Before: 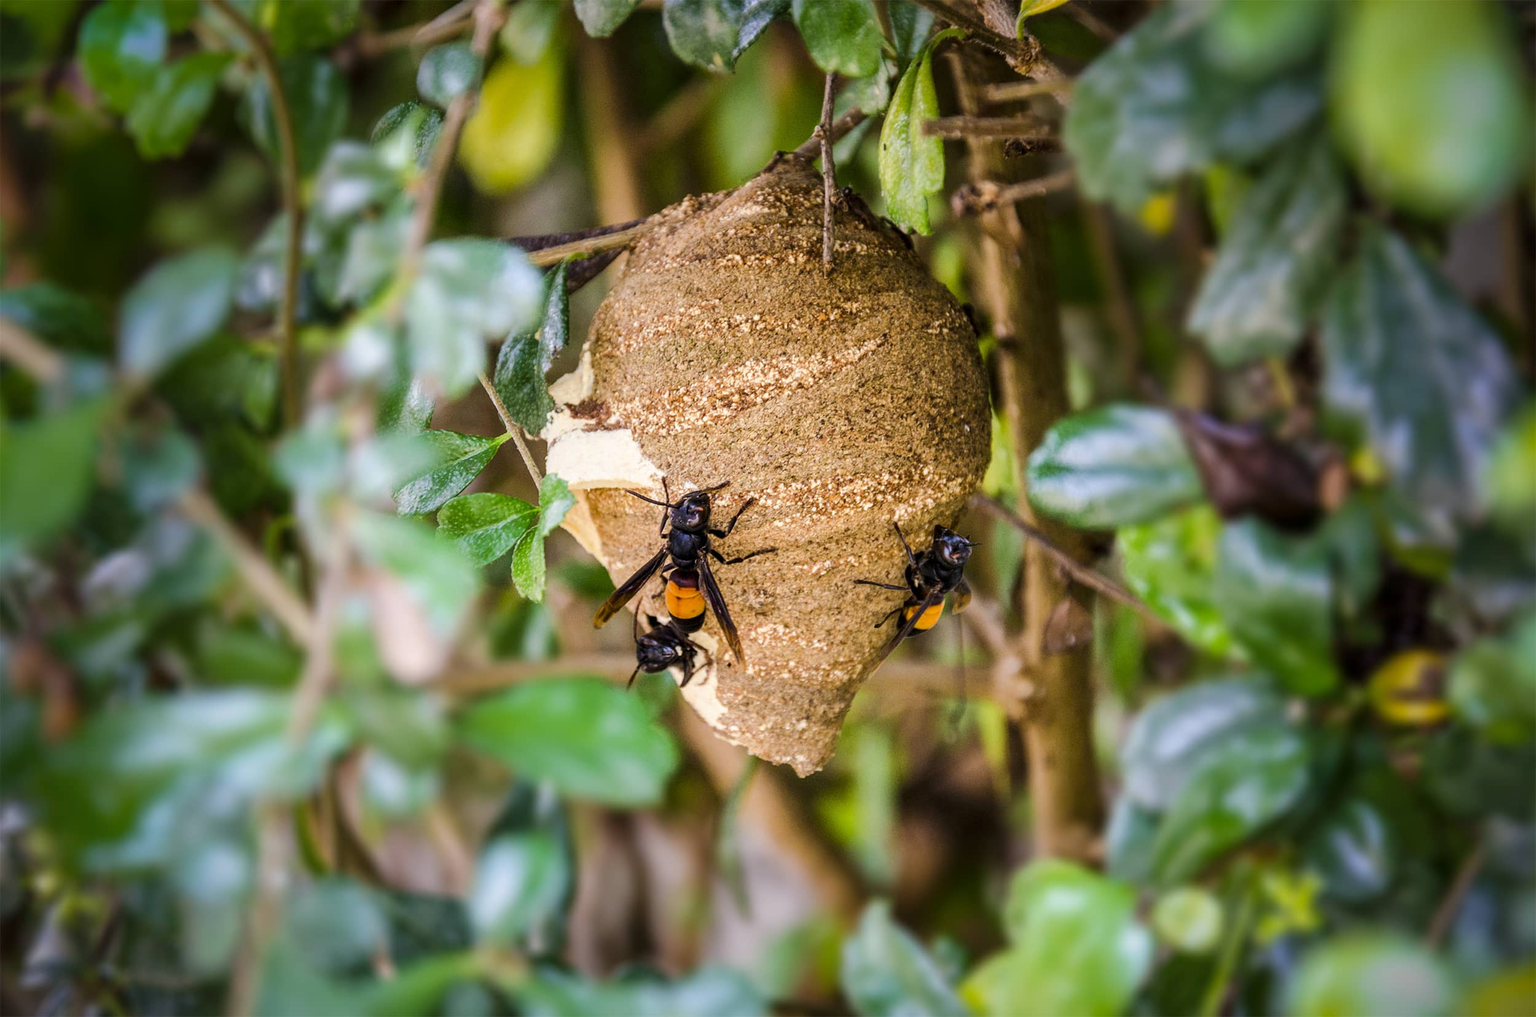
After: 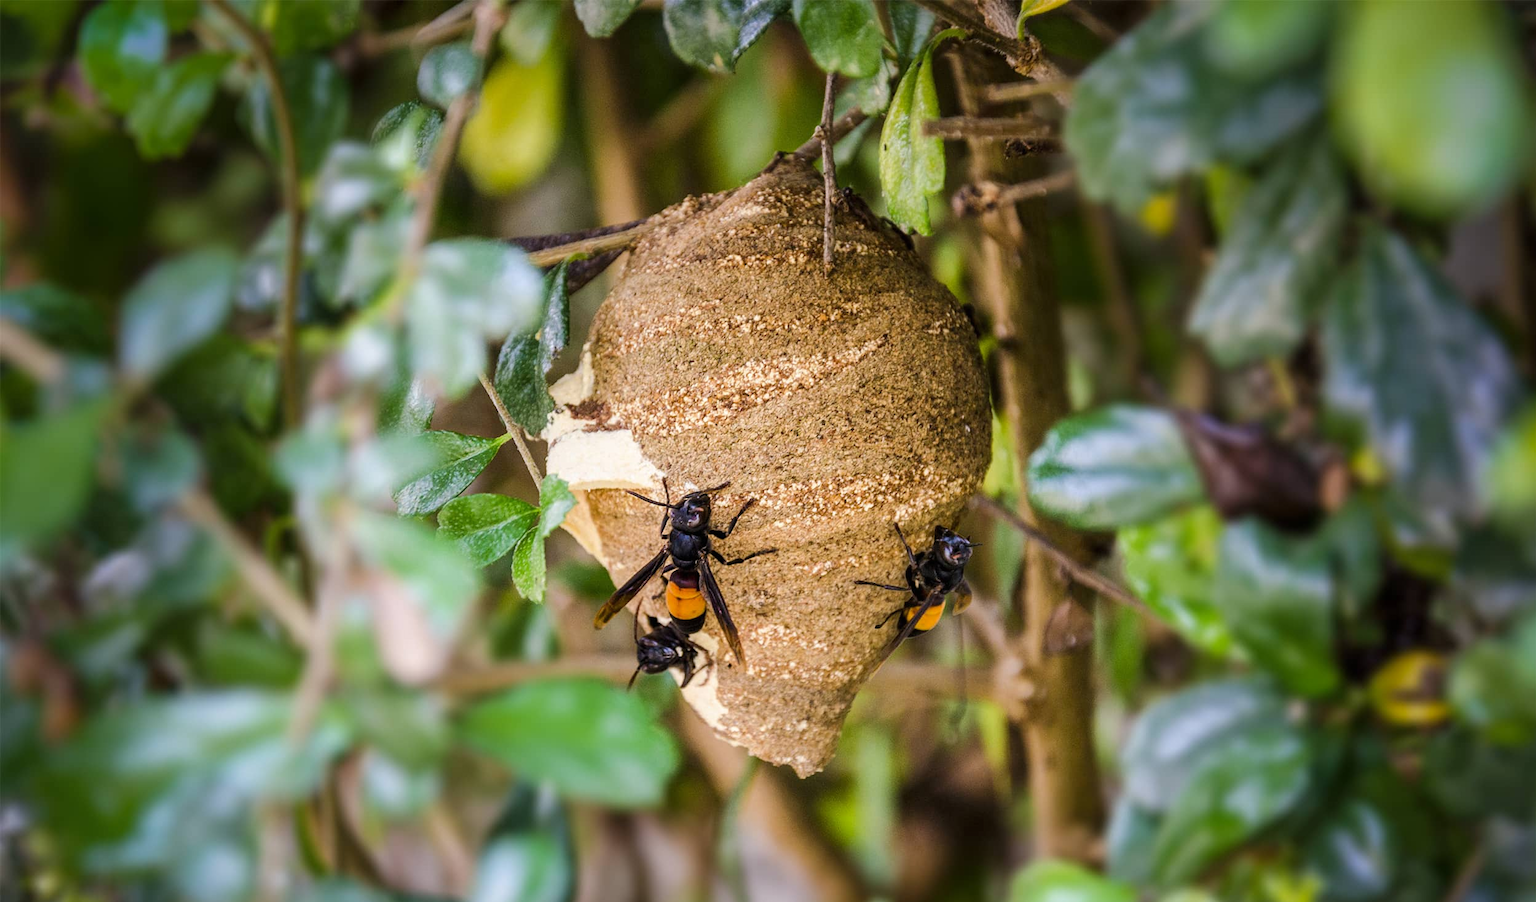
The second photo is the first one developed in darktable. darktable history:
contrast equalizer: octaves 7, y [[0.5, 0.5, 0.468, 0.5, 0.5, 0.5], [0.5 ×6], [0.5 ×6], [0 ×6], [0 ×6]], mix 0.298
crop and rotate: top 0%, bottom 11.345%
